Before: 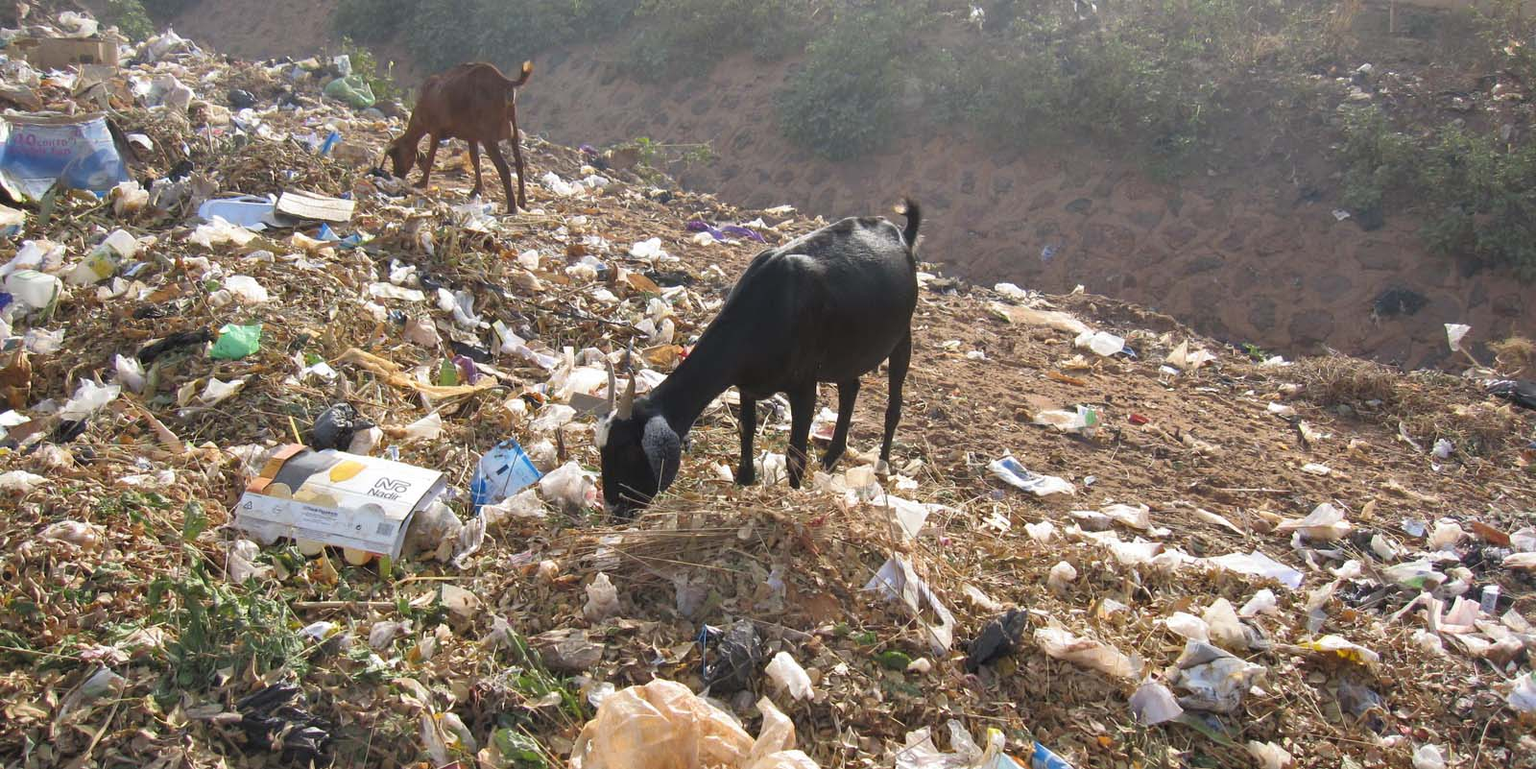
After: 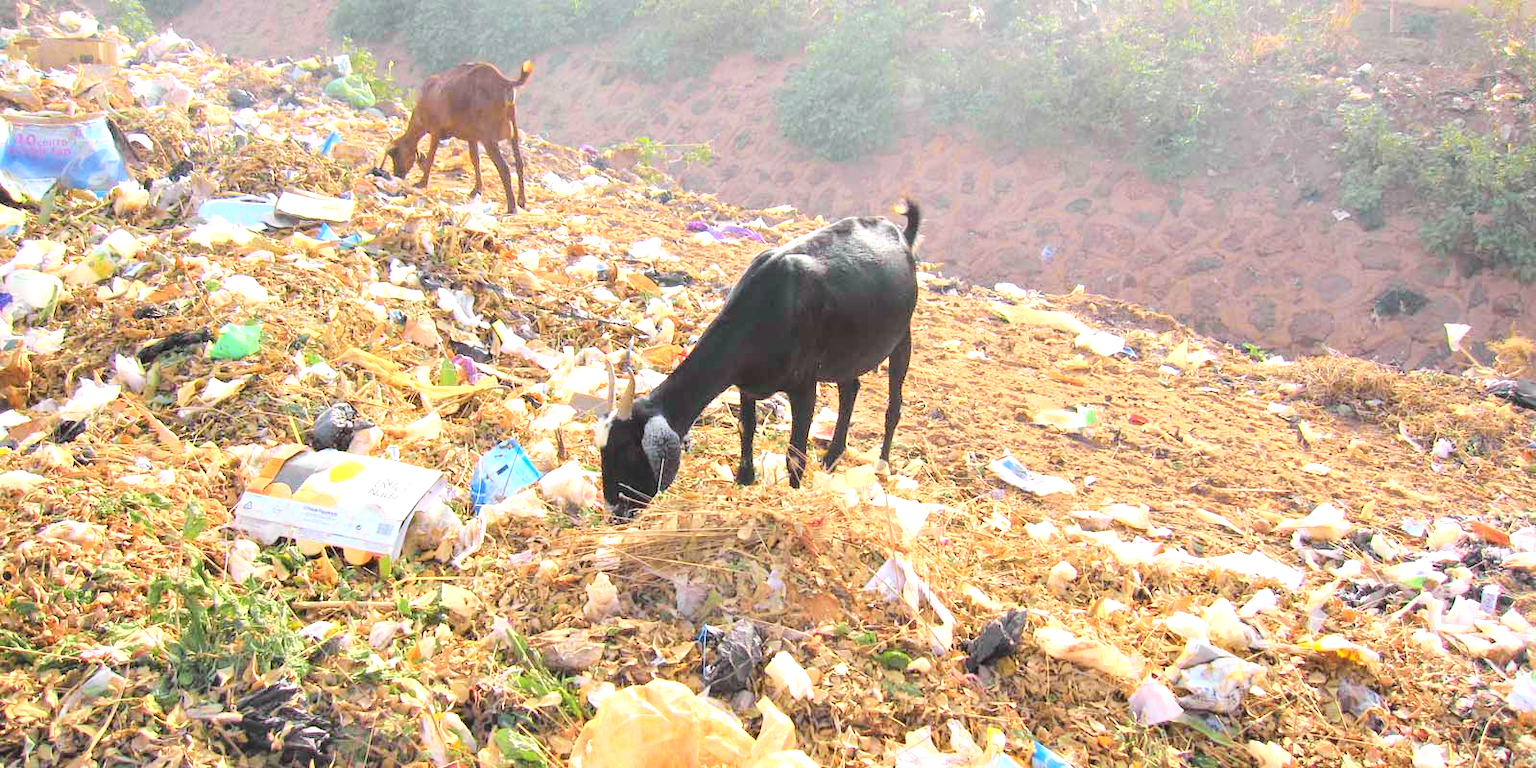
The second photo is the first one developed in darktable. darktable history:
tone curve: curves: ch0 [(0, 0.014) (0.12, 0.096) (0.386, 0.49) (0.54, 0.684) (0.751, 0.855) (0.89, 0.943) (0.998, 0.989)]; ch1 [(0, 0) (0.133, 0.099) (0.437, 0.41) (0.5, 0.5) (0.517, 0.536) (0.548, 0.575) (0.582, 0.631) (0.627, 0.688) (0.836, 0.868) (1, 1)]; ch2 [(0, 0) (0.374, 0.341) (0.456, 0.443) (0.478, 0.49) (0.501, 0.5) (0.528, 0.538) (0.55, 0.6) (0.572, 0.63) (0.702, 0.765) (1, 1)], color space Lab, independent channels, preserve colors none
exposure: black level correction -0.005, exposure 1.007 EV, compensate highlight preservation false
